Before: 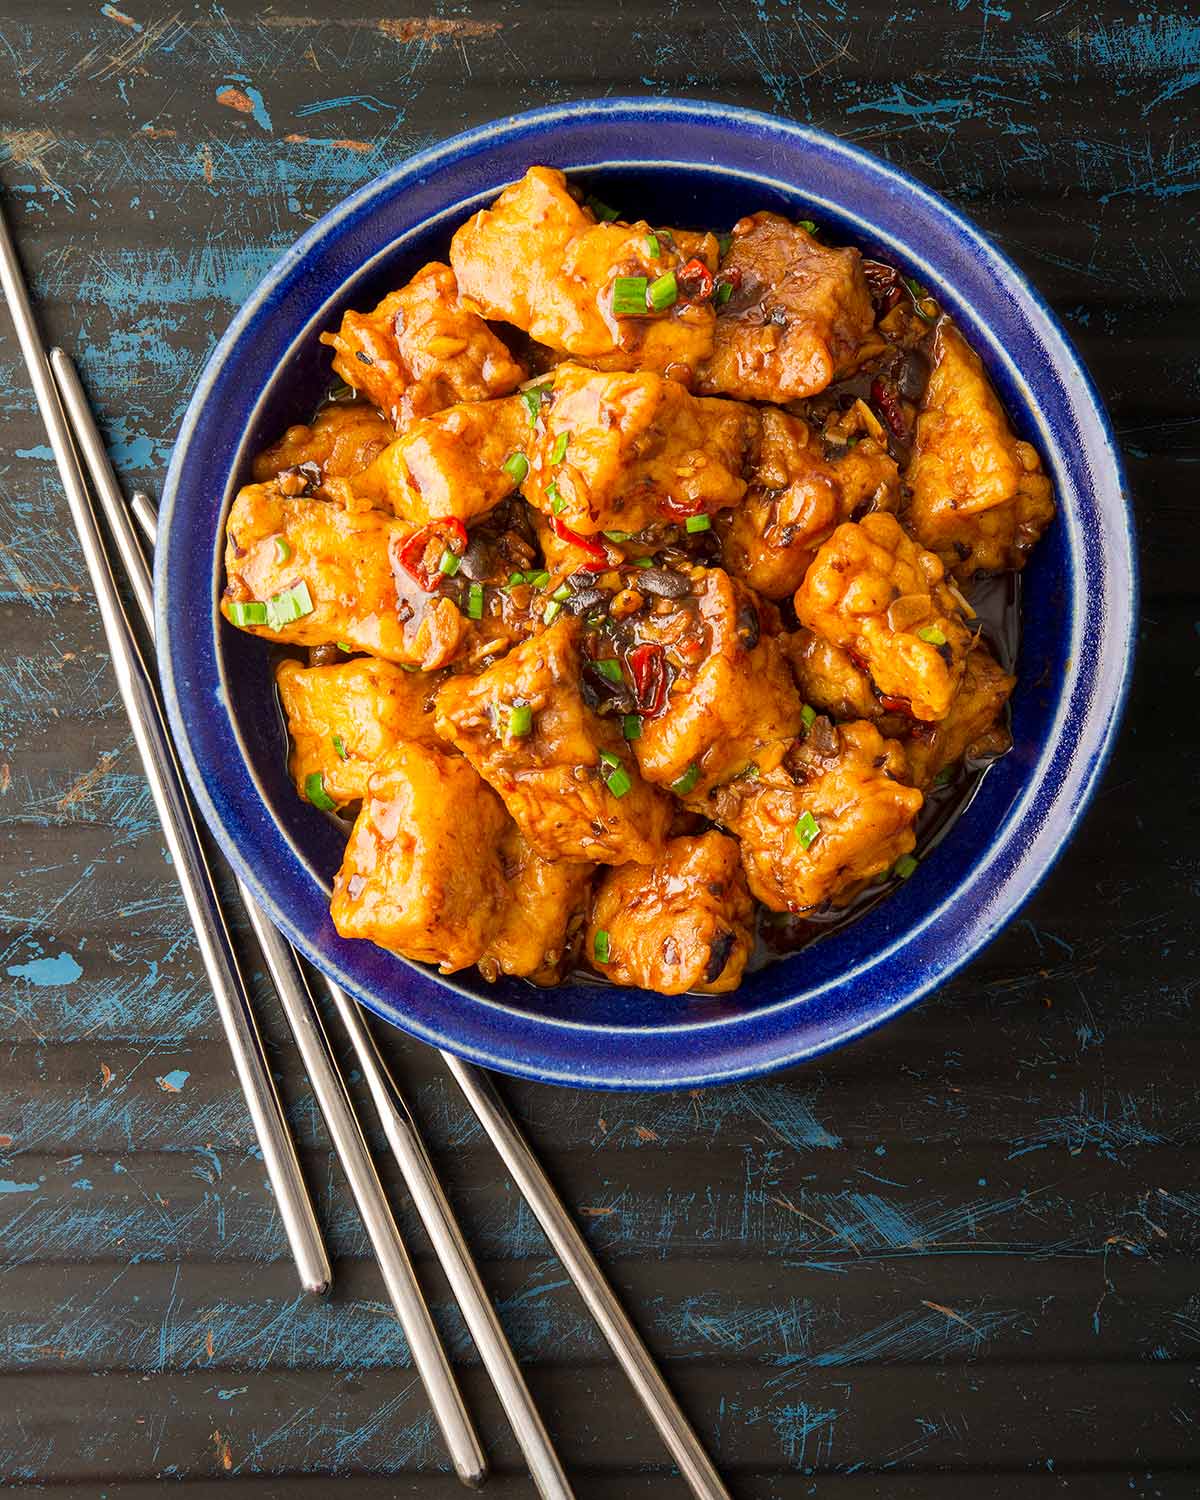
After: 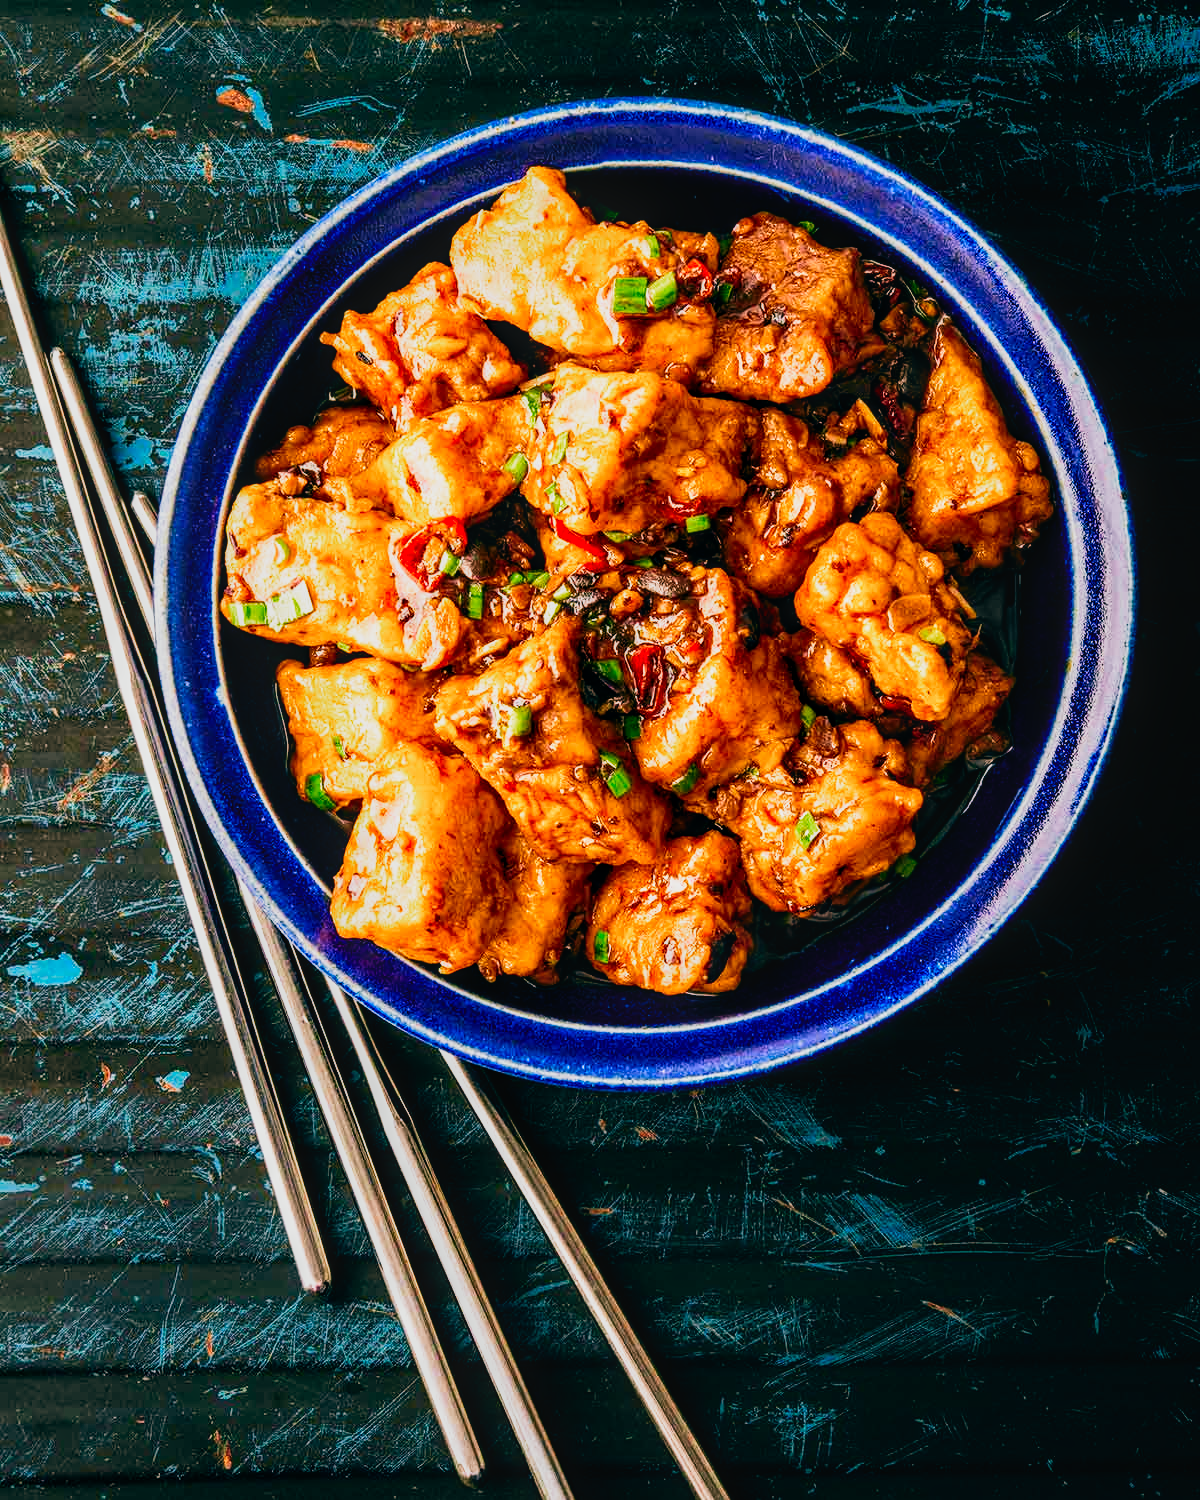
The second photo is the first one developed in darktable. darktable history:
haze removal: strength 0.29, distance 0.25, compatibility mode true, adaptive false
color balance: lift [1.016, 0.983, 1, 1.017], gamma [0.78, 1.018, 1.043, 0.957], gain [0.786, 1.063, 0.937, 1.017], input saturation 118.26%, contrast 13.43%, contrast fulcrum 21.62%, output saturation 82.76%
tone curve: curves: ch0 [(0, 0.014) (0.036, 0.047) (0.15, 0.156) (0.27, 0.258) (0.511, 0.506) (0.761, 0.741) (1, 0.919)]; ch1 [(0, 0) (0.179, 0.173) (0.322, 0.32) (0.429, 0.431) (0.502, 0.5) (0.519, 0.522) (0.562, 0.575) (0.631, 0.65) (0.72, 0.692) (1, 1)]; ch2 [(0, 0) (0.29, 0.295) (0.404, 0.436) (0.497, 0.498) (0.533, 0.556) (0.599, 0.607) (0.696, 0.707) (1, 1)], color space Lab, independent channels, preserve colors none
local contrast: on, module defaults
filmic rgb: middle gray luminance 10%, black relative exposure -8.61 EV, white relative exposure 3.3 EV, threshold 6 EV, target black luminance 0%, hardness 5.2, latitude 44.69%, contrast 1.302, highlights saturation mix 5%, shadows ↔ highlights balance 24.64%, add noise in highlights 0, preserve chrominance no, color science v3 (2019), use custom middle-gray values true, iterations of high-quality reconstruction 0, contrast in highlights soft, enable highlight reconstruction true
